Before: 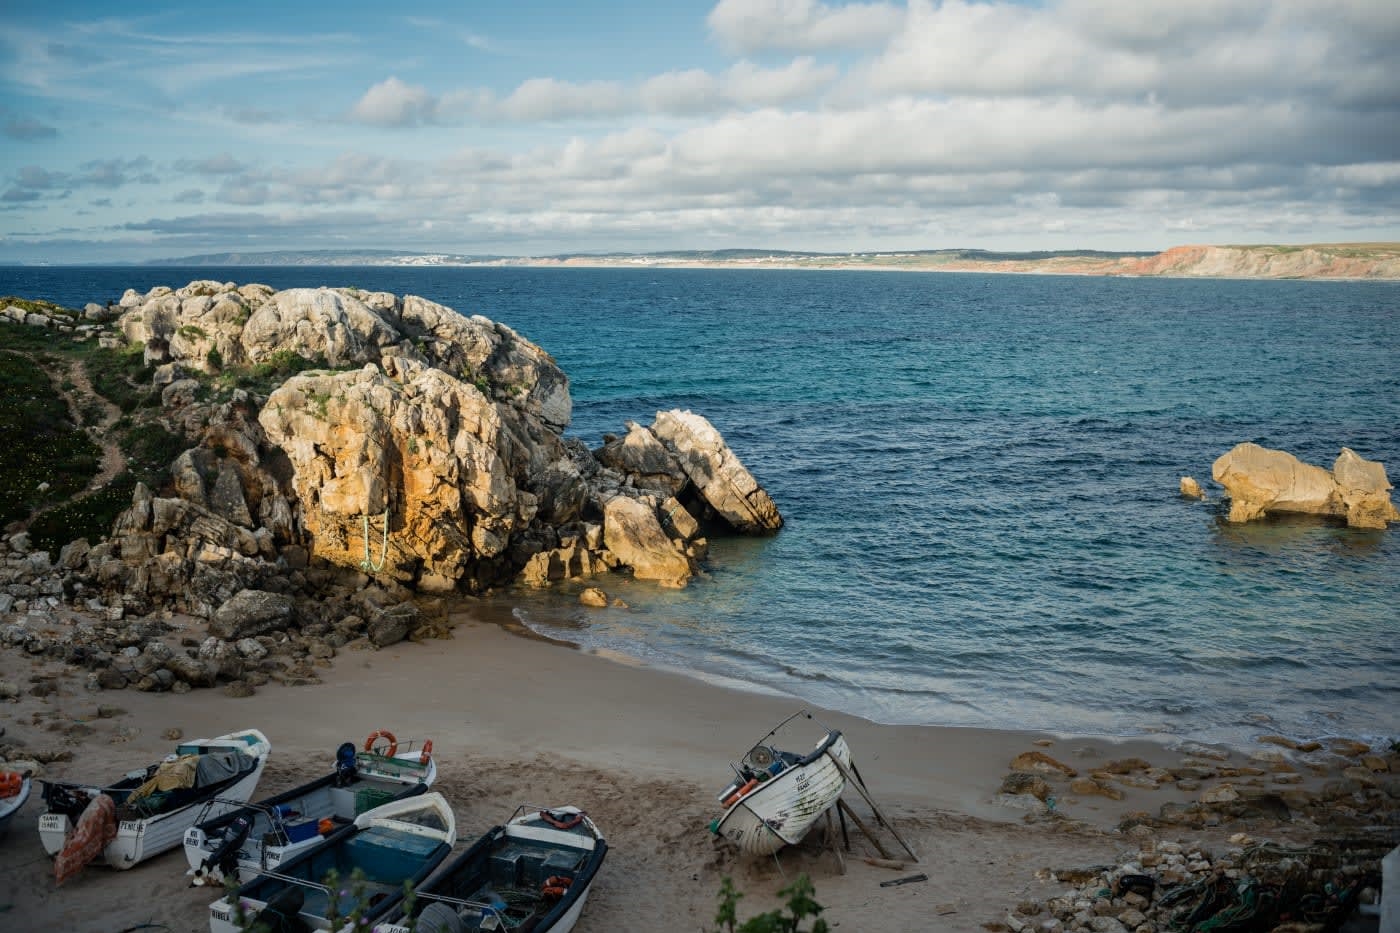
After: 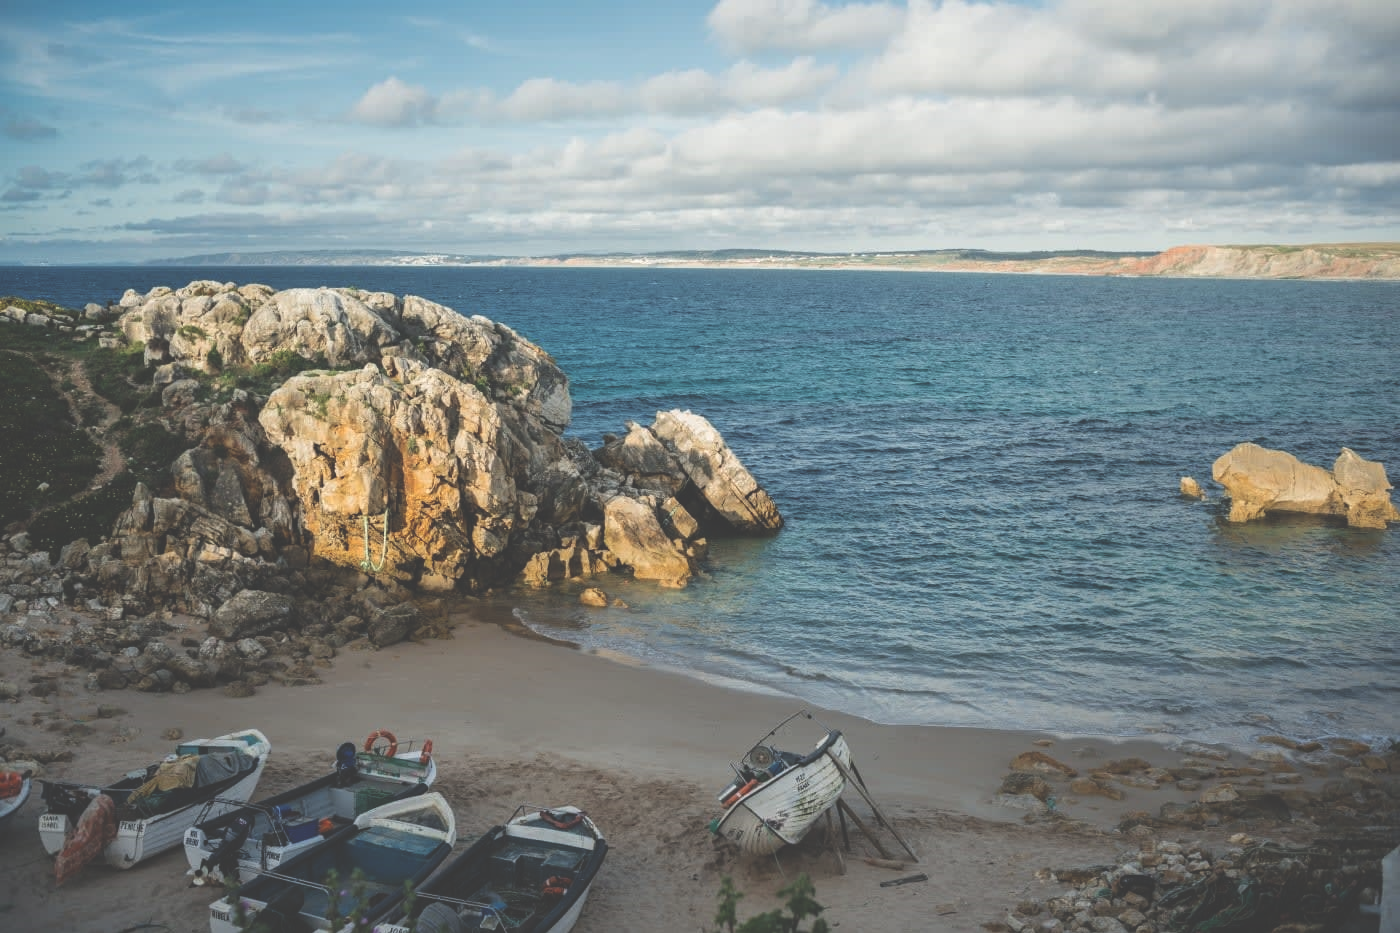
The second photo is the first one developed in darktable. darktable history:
exposure: black level correction -0.04, exposure 0.06 EV, compensate exposure bias true, compensate highlight preservation false
